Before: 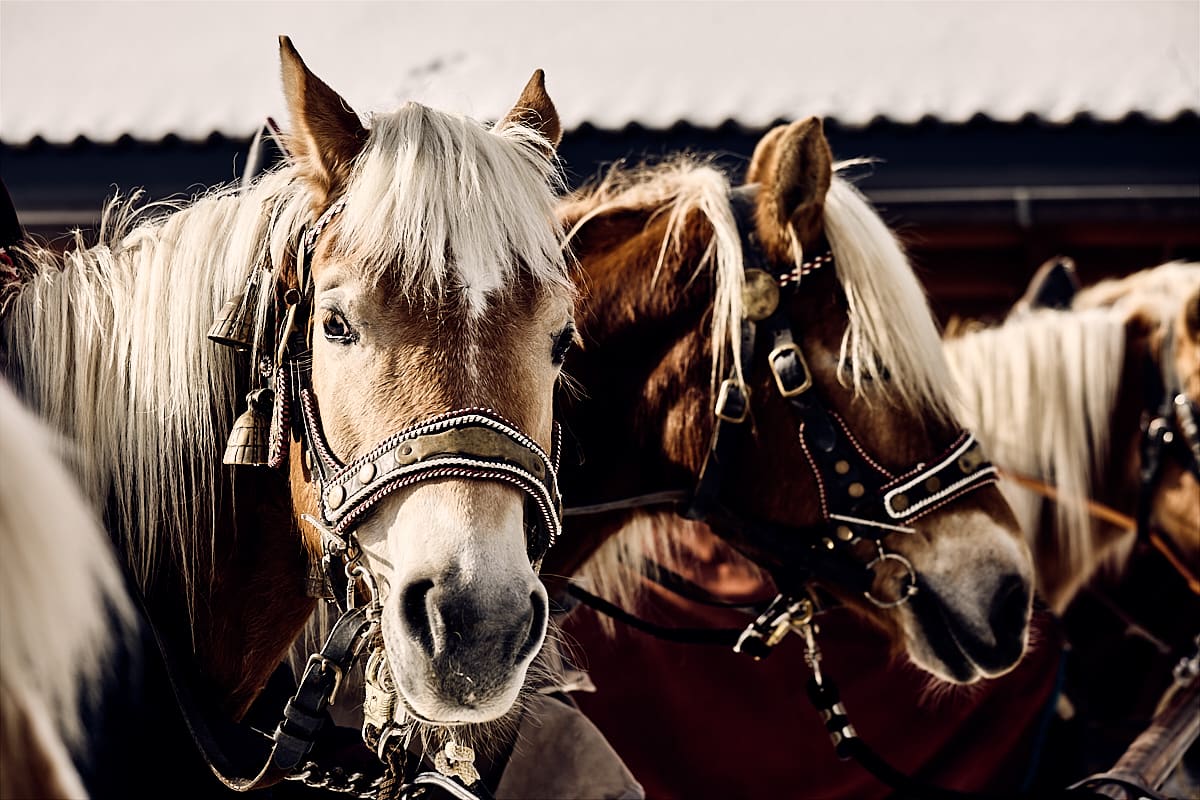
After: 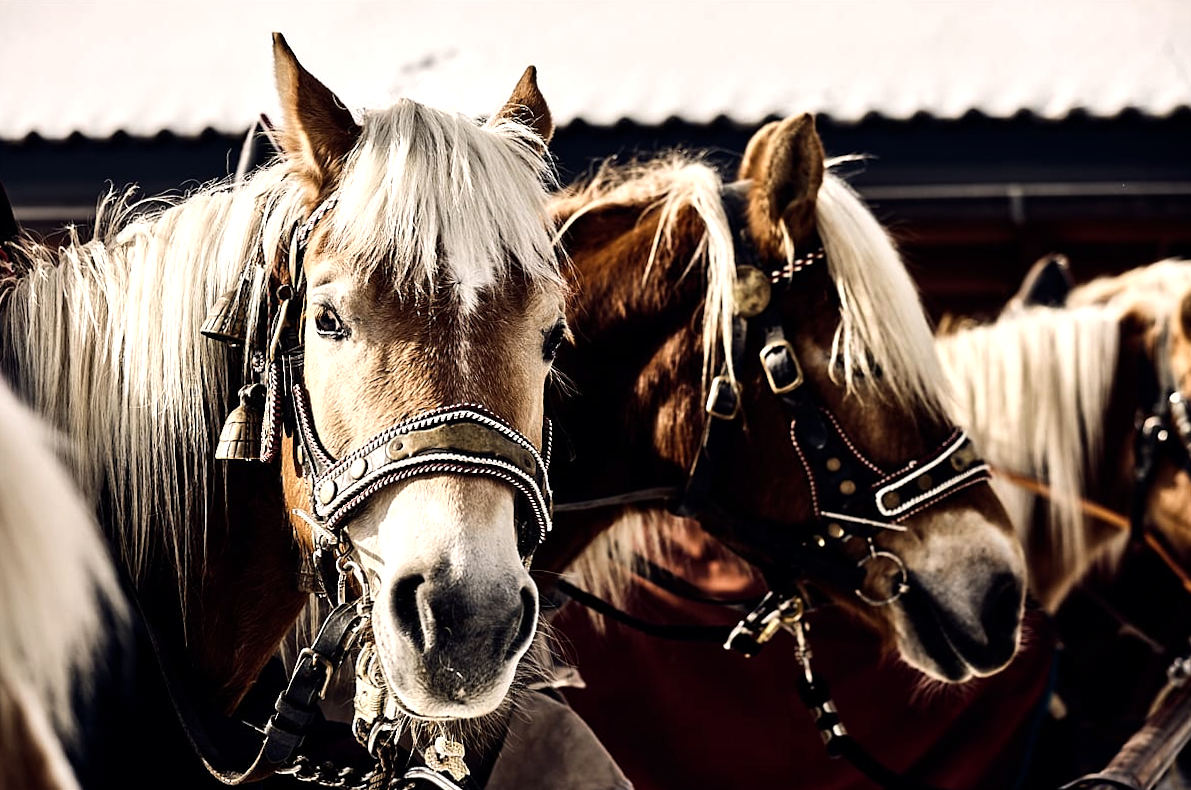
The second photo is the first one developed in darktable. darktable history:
tone equalizer: -8 EV -0.417 EV, -7 EV -0.389 EV, -6 EV -0.333 EV, -5 EV -0.222 EV, -3 EV 0.222 EV, -2 EV 0.333 EV, -1 EV 0.389 EV, +0 EV 0.417 EV, edges refinement/feathering 500, mask exposure compensation -1.57 EV, preserve details no
crop: top 0.05%, bottom 0.098%
rotate and perspective: rotation 0.192°, lens shift (horizontal) -0.015, crop left 0.005, crop right 0.996, crop top 0.006, crop bottom 0.99
